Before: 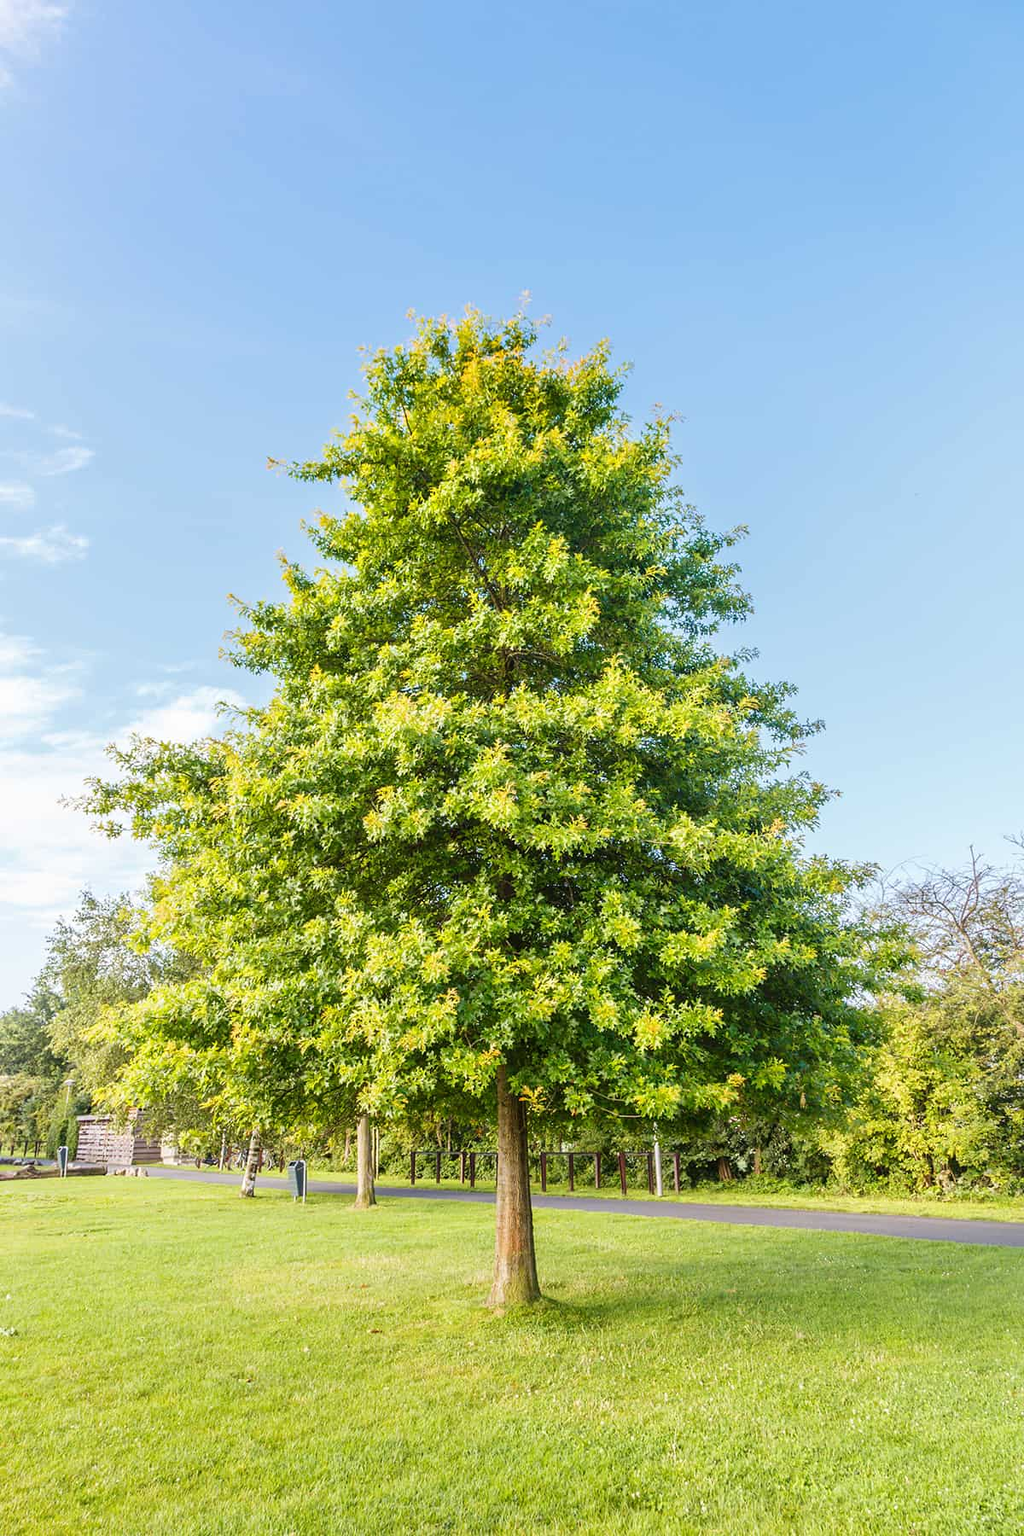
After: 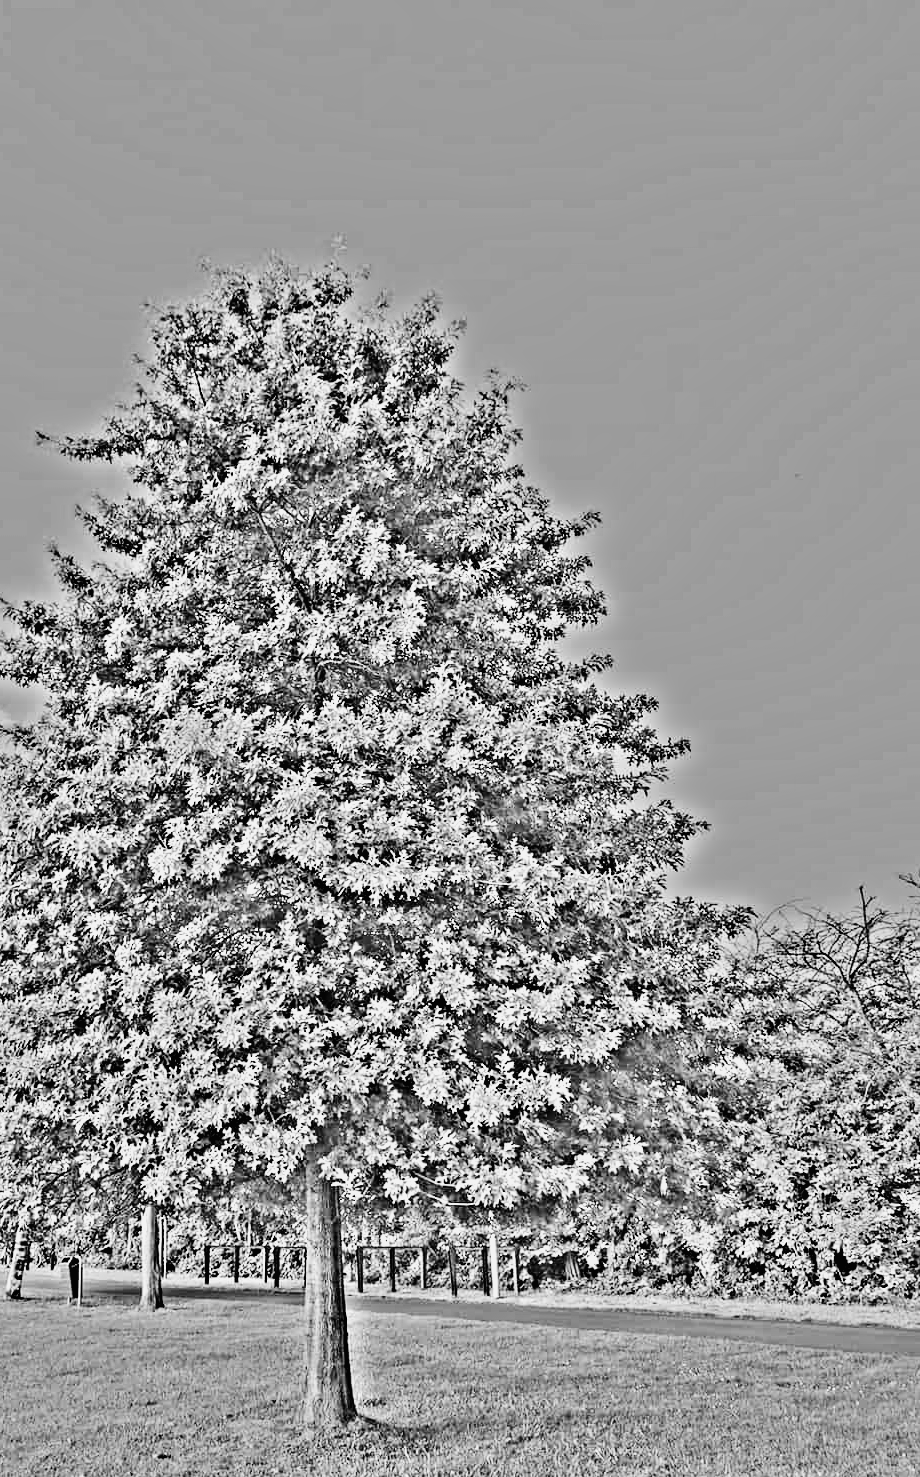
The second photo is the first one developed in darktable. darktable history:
filmic rgb: black relative exposure -7.5 EV, white relative exposure 5 EV, hardness 3.31, contrast 1.3, contrast in shadows safe
highpass: on, module defaults
levels: levels [0, 0.397, 0.955]
white balance: red 0.766, blue 1.537
crop: left 23.095%, top 5.827%, bottom 11.854%
